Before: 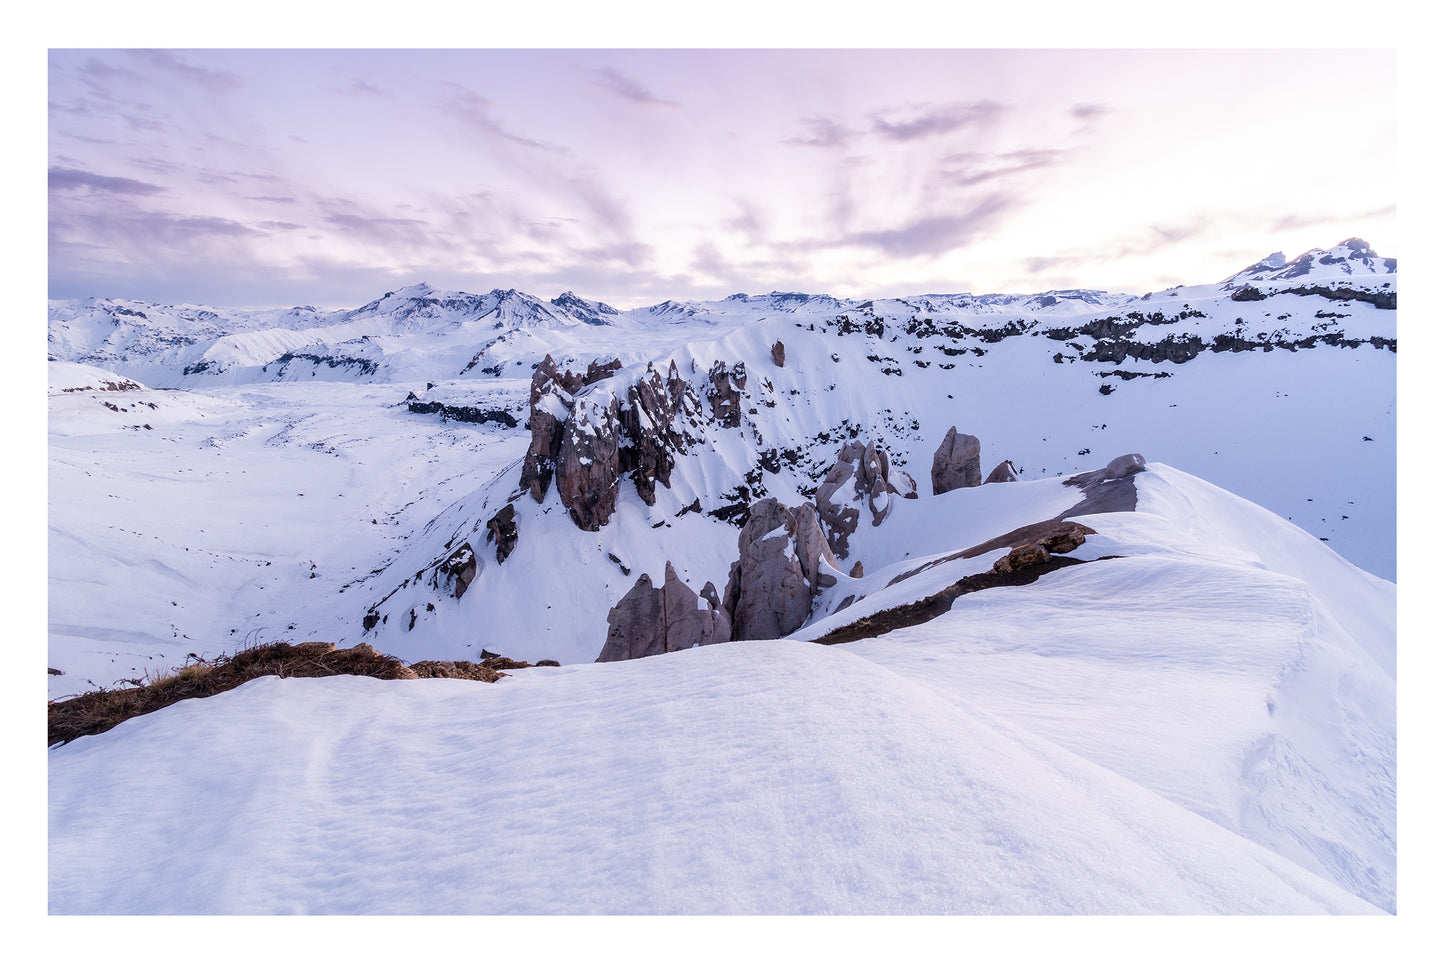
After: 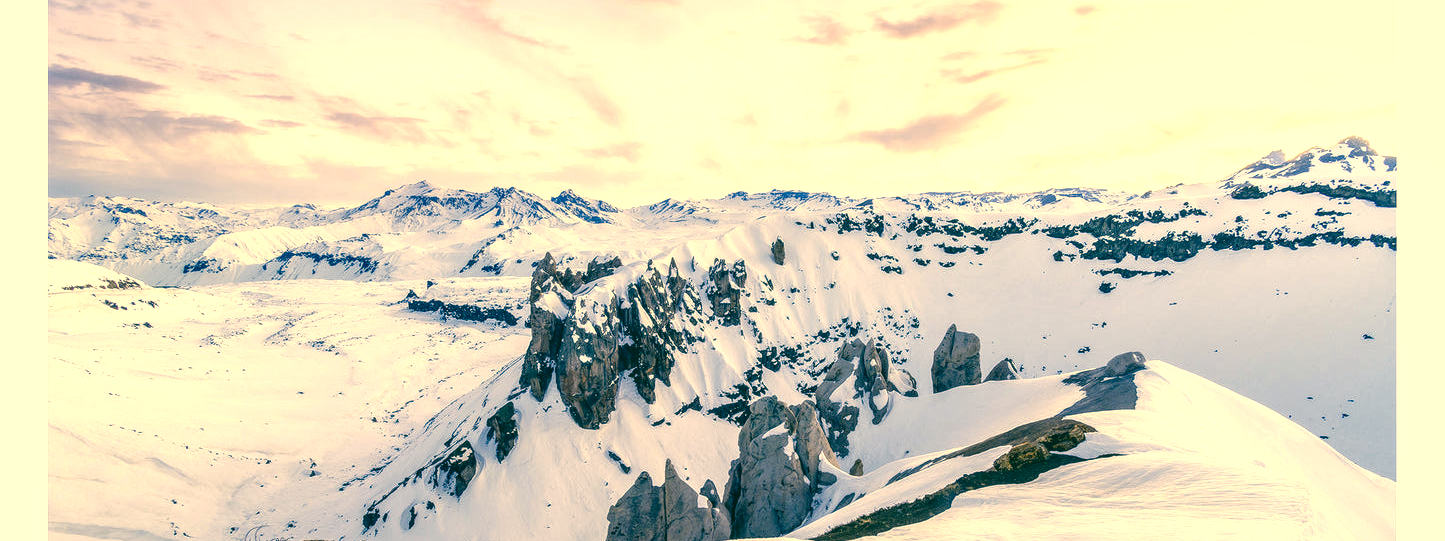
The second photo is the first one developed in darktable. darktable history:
crop and rotate: top 10.605%, bottom 33.274%
color correction: highlights a* 1.83, highlights b* 34.02, shadows a* -36.68, shadows b* -5.48
local contrast: highlights 61%, detail 143%, midtone range 0.428
color balance rgb: shadows lift › chroma 2%, shadows lift › hue 247.2°, power › chroma 0.3%, power › hue 25.2°, highlights gain › chroma 3%, highlights gain › hue 60°, global offset › luminance 0.75%, perceptual saturation grading › global saturation 20%, perceptual saturation grading › highlights -20%, perceptual saturation grading › shadows 30%, global vibrance 20%
exposure: exposure 0.636 EV, compensate highlight preservation false
